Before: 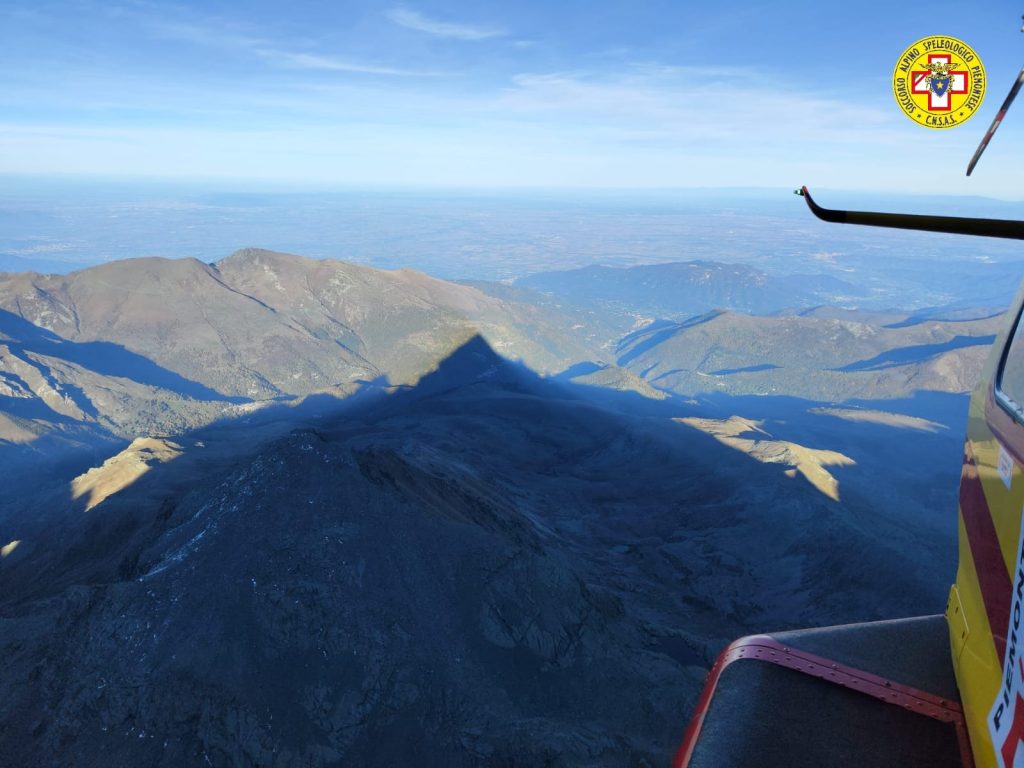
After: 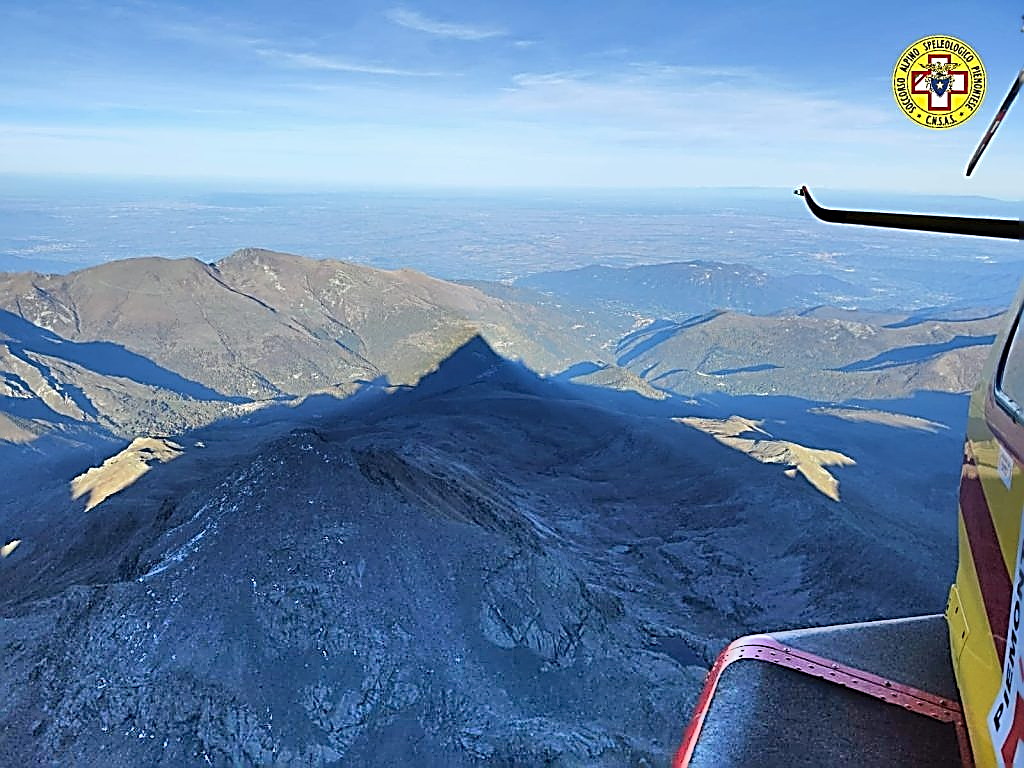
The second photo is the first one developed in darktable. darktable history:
sharpen: amount 1.992
shadows and highlights: shadows 75.89, highlights -25.84, soften with gaussian
